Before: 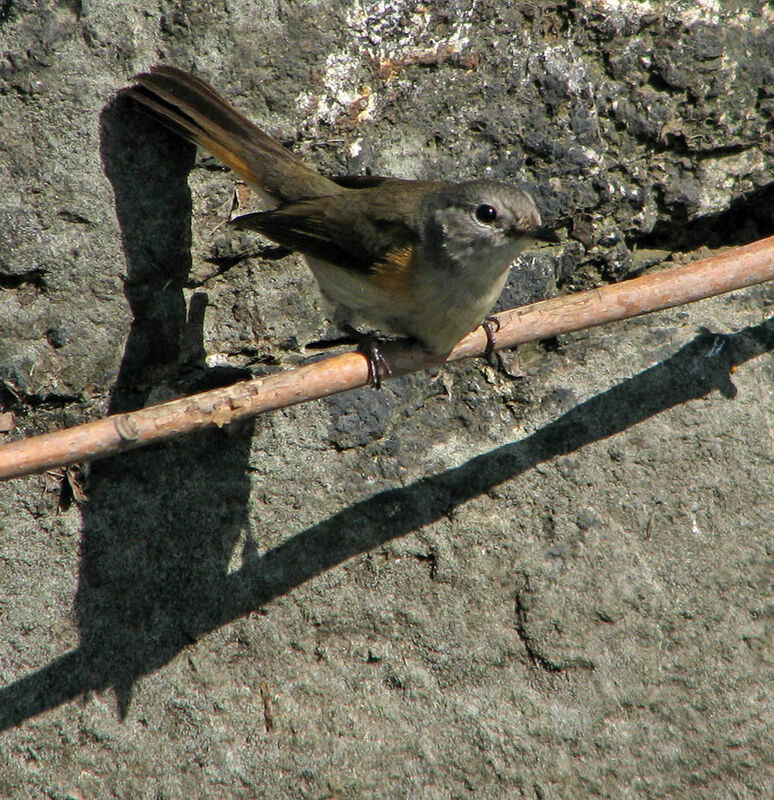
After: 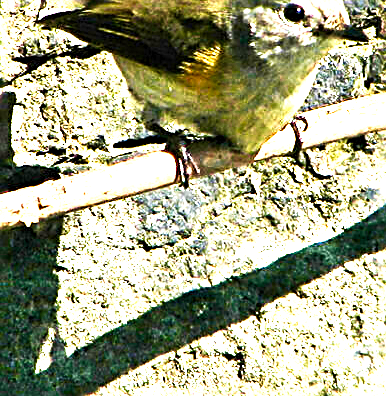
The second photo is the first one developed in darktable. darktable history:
sharpen: radius 3.06, amount 0.762
crop: left 24.834%, top 25.214%, right 25.201%, bottom 25.272%
exposure: exposure 1 EV, compensate highlight preservation false
tone equalizer: -8 EV -0.432 EV, -7 EV -0.413 EV, -6 EV -0.305 EV, -5 EV -0.251 EV, -3 EV 0.215 EV, -2 EV 0.346 EV, -1 EV 0.394 EV, +0 EV 0.409 EV, edges refinement/feathering 500, mask exposure compensation -1.57 EV, preserve details no
color zones: curves: ch0 [(0.099, 0.624) (0.257, 0.596) (0.384, 0.376) (0.529, 0.492) (0.697, 0.564) (0.768, 0.532) (0.908, 0.644)]; ch1 [(0.112, 0.564) (0.254, 0.612) (0.432, 0.676) (0.592, 0.456) (0.743, 0.684) (0.888, 0.536)]; ch2 [(0.25, 0.5) (0.469, 0.36) (0.75, 0.5)]
velvia: strength 44.74%
color balance rgb: power › hue 171.51°, linear chroma grading › global chroma 15.344%, perceptual saturation grading › global saturation -0.045%, perceptual saturation grading › highlights -34.65%, perceptual saturation grading › mid-tones 15.069%, perceptual saturation grading › shadows 49.147%, perceptual brilliance grading › global brilliance 30.578%
tone curve: curves: ch0 [(0, 0) (0.003, 0.01) (0.011, 0.015) (0.025, 0.023) (0.044, 0.037) (0.069, 0.055) (0.1, 0.08) (0.136, 0.114) (0.177, 0.155) (0.224, 0.201) (0.277, 0.254) (0.335, 0.319) (0.399, 0.387) (0.468, 0.459) (0.543, 0.544) (0.623, 0.634) (0.709, 0.731) (0.801, 0.827) (0.898, 0.921) (1, 1)], preserve colors none
